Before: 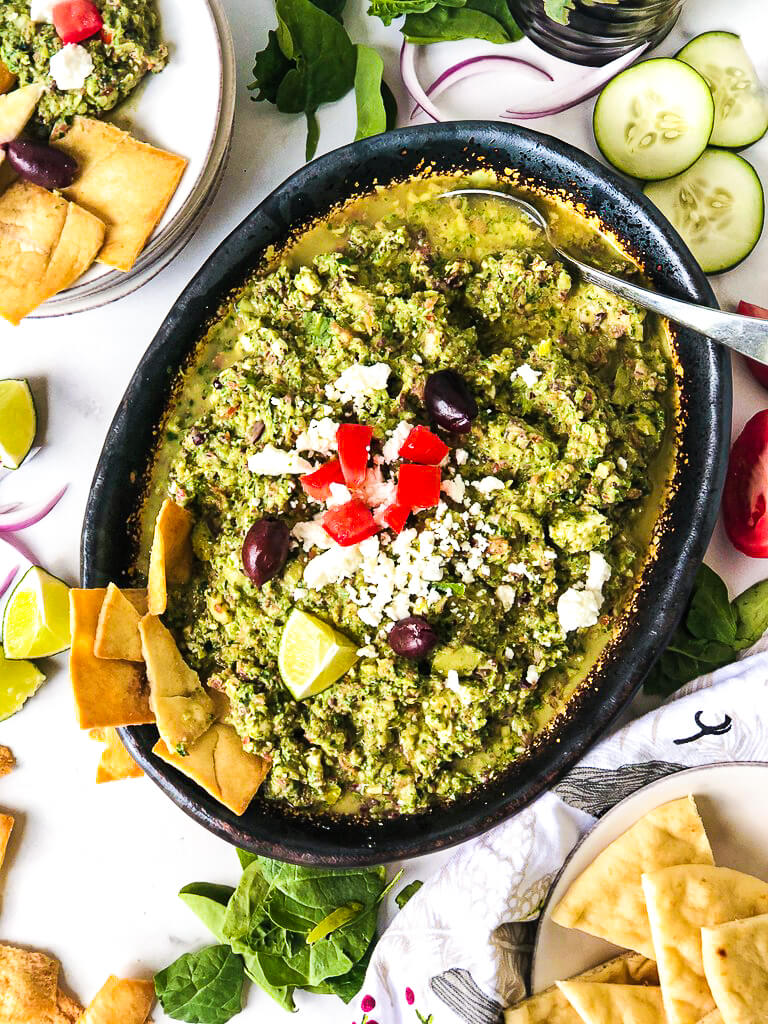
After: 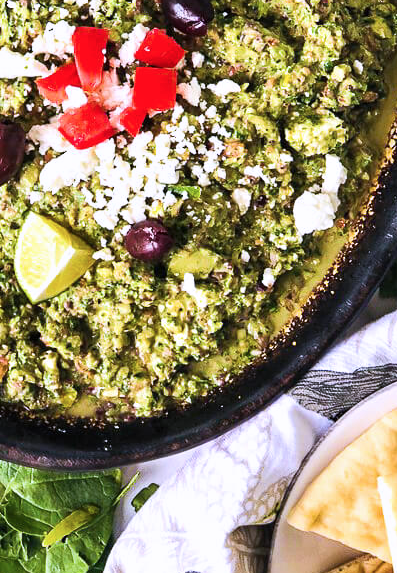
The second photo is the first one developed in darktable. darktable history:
crop: left 34.479%, top 38.822%, right 13.718%, bottom 5.172%
color calibration: illuminant as shot in camera, x 0.363, y 0.385, temperature 4528.04 K
tone equalizer: on, module defaults
